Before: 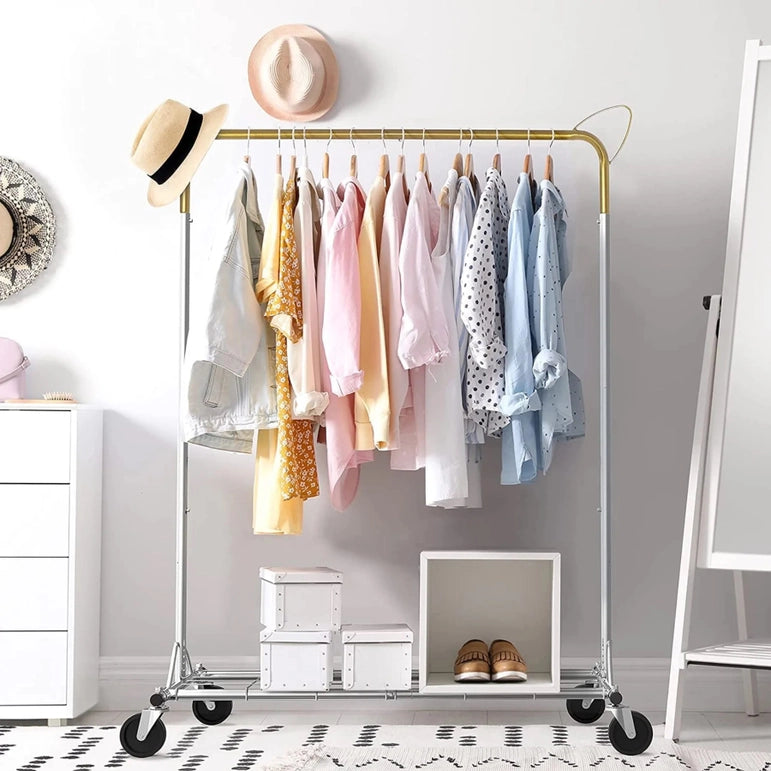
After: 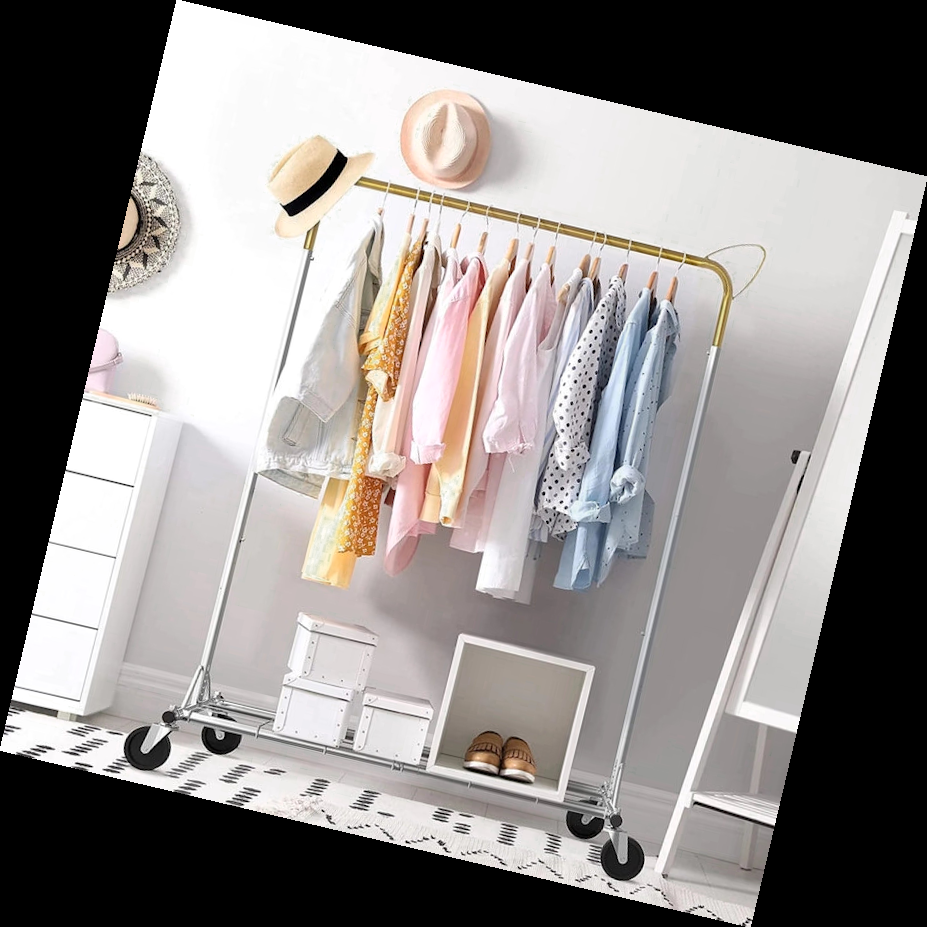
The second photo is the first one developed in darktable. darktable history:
rotate and perspective: rotation 13.27°, automatic cropping off
color zones: curves: ch0 [(0.25, 0.5) (0.347, 0.092) (0.75, 0.5)]; ch1 [(0.25, 0.5) (0.33, 0.51) (0.75, 0.5)]
